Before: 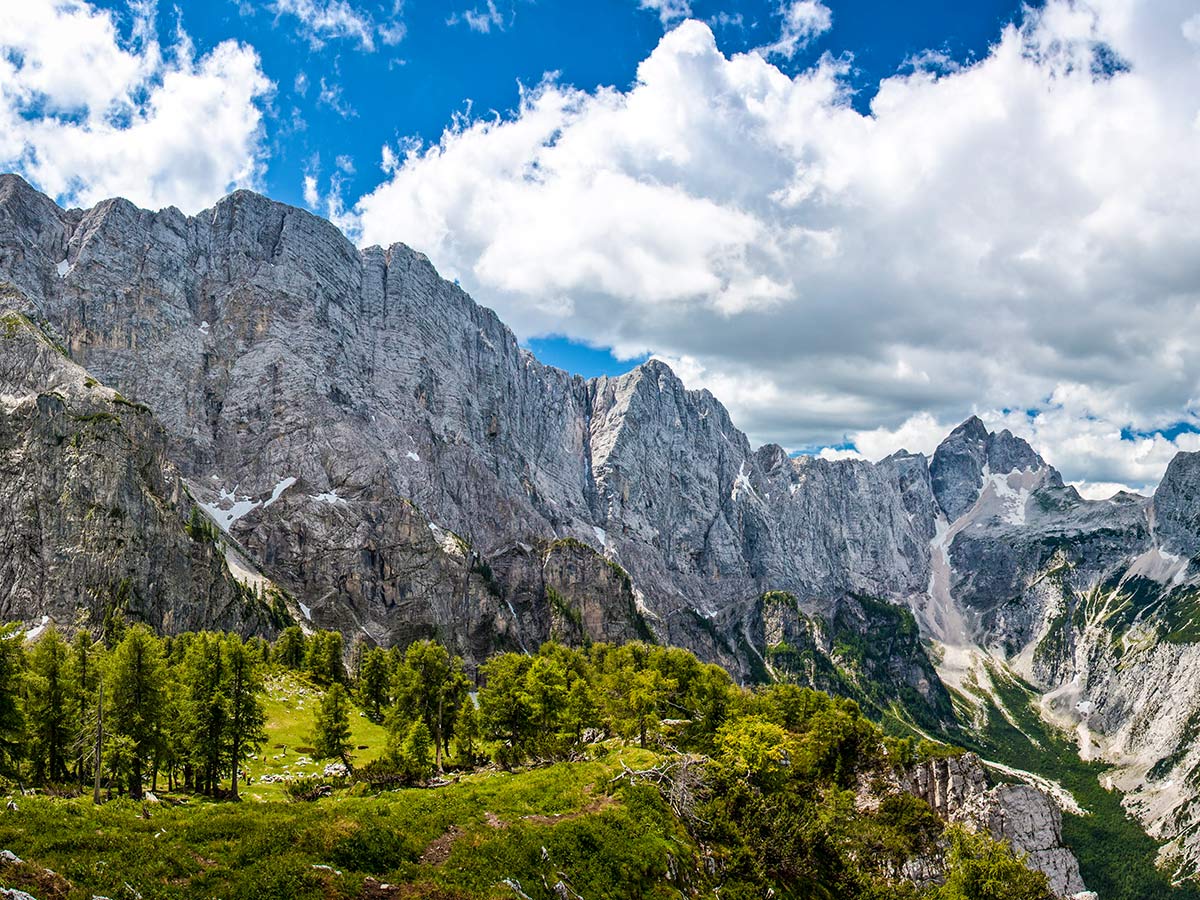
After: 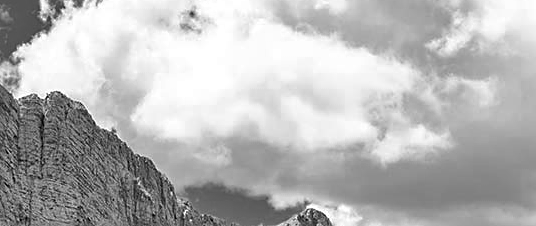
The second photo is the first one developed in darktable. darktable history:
crop: left 28.64%, top 16.832%, right 26.637%, bottom 58.055%
sharpen: on, module defaults
color zones: curves: ch0 [(0.002, 0.593) (0.143, 0.417) (0.285, 0.541) (0.455, 0.289) (0.608, 0.327) (0.727, 0.283) (0.869, 0.571) (1, 0.603)]; ch1 [(0, 0) (0.143, 0) (0.286, 0) (0.429, 0) (0.571, 0) (0.714, 0) (0.857, 0)]
